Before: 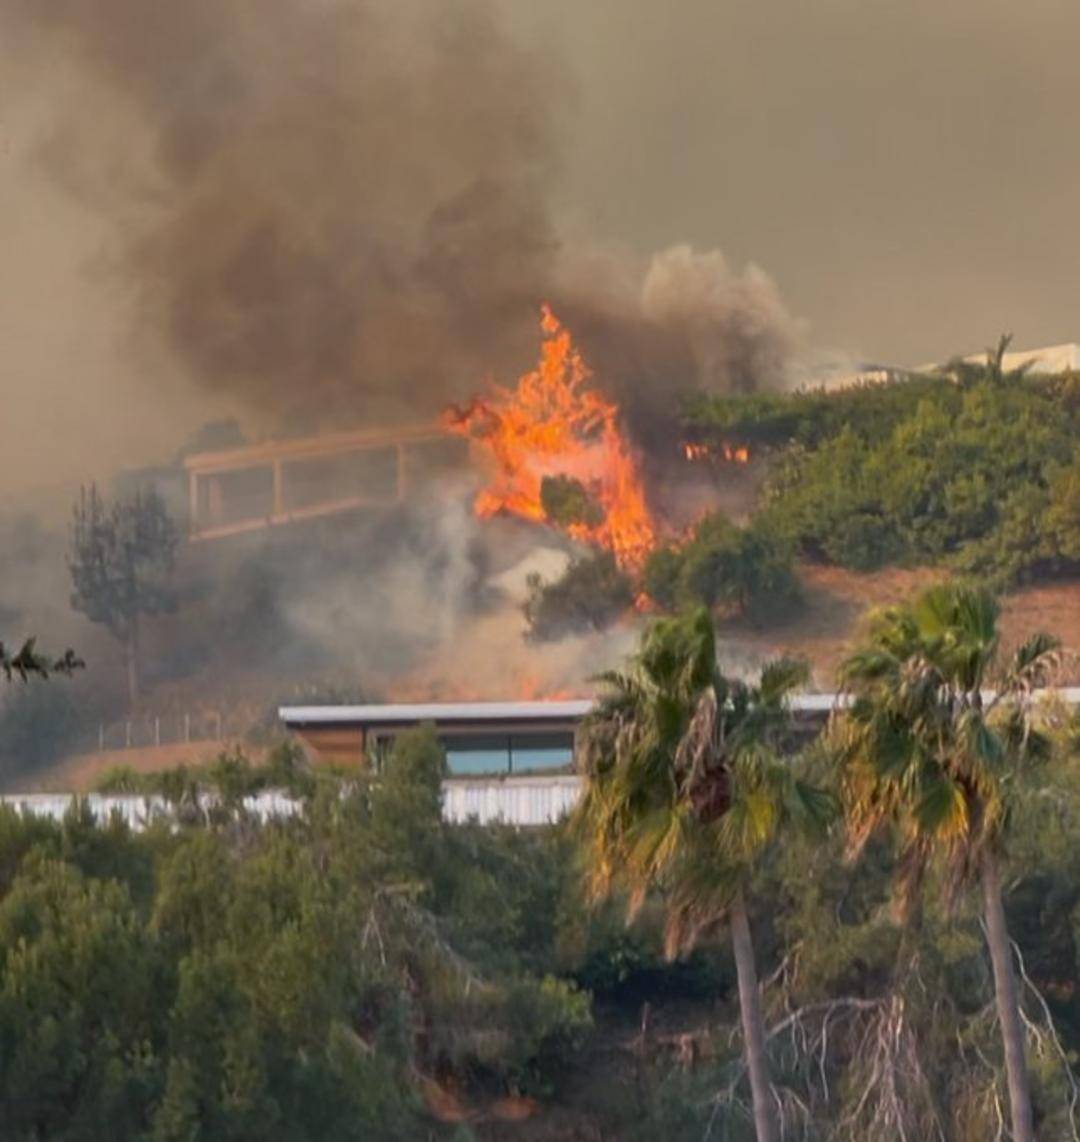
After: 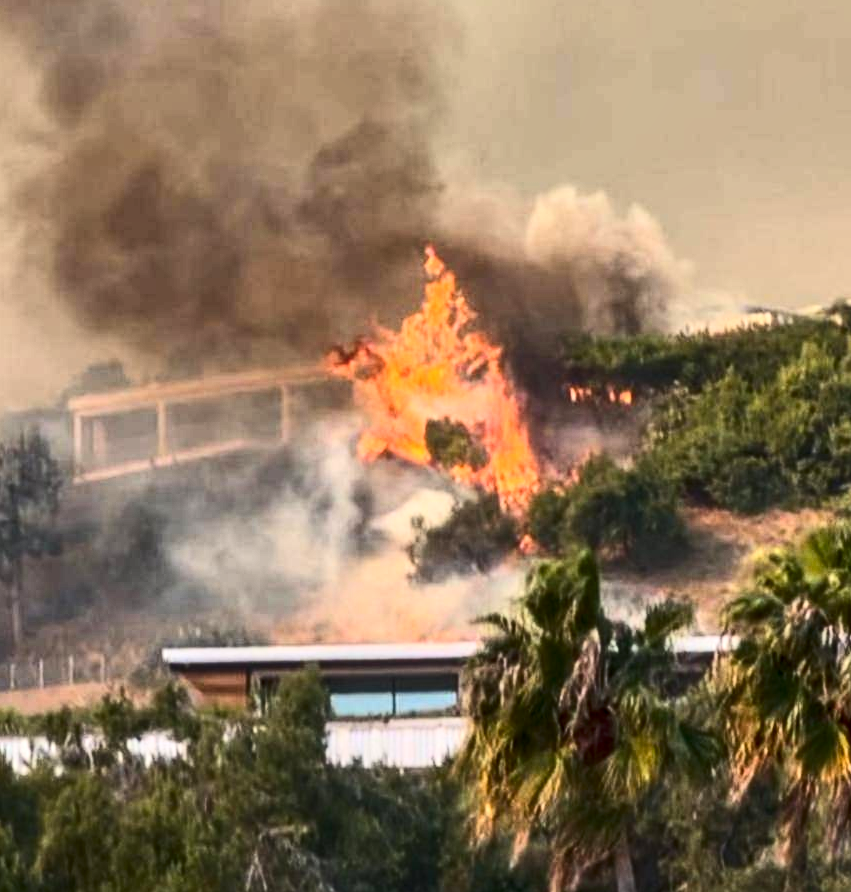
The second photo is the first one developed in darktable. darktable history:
tone equalizer: -8 EV -0.417 EV, -7 EV -0.389 EV, -6 EV -0.333 EV, -5 EV -0.222 EV, -3 EV 0.222 EV, -2 EV 0.333 EV, -1 EV 0.389 EV, +0 EV 0.417 EV, edges refinement/feathering 500, mask exposure compensation -1.57 EV, preserve details no
crop and rotate: left 10.77%, top 5.1%, right 10.41%, bottom 16.76%
contrast brightness saturation: contrast 0.4, brightness 0.1, saturation 0.21
local contrast: on, module defaults
